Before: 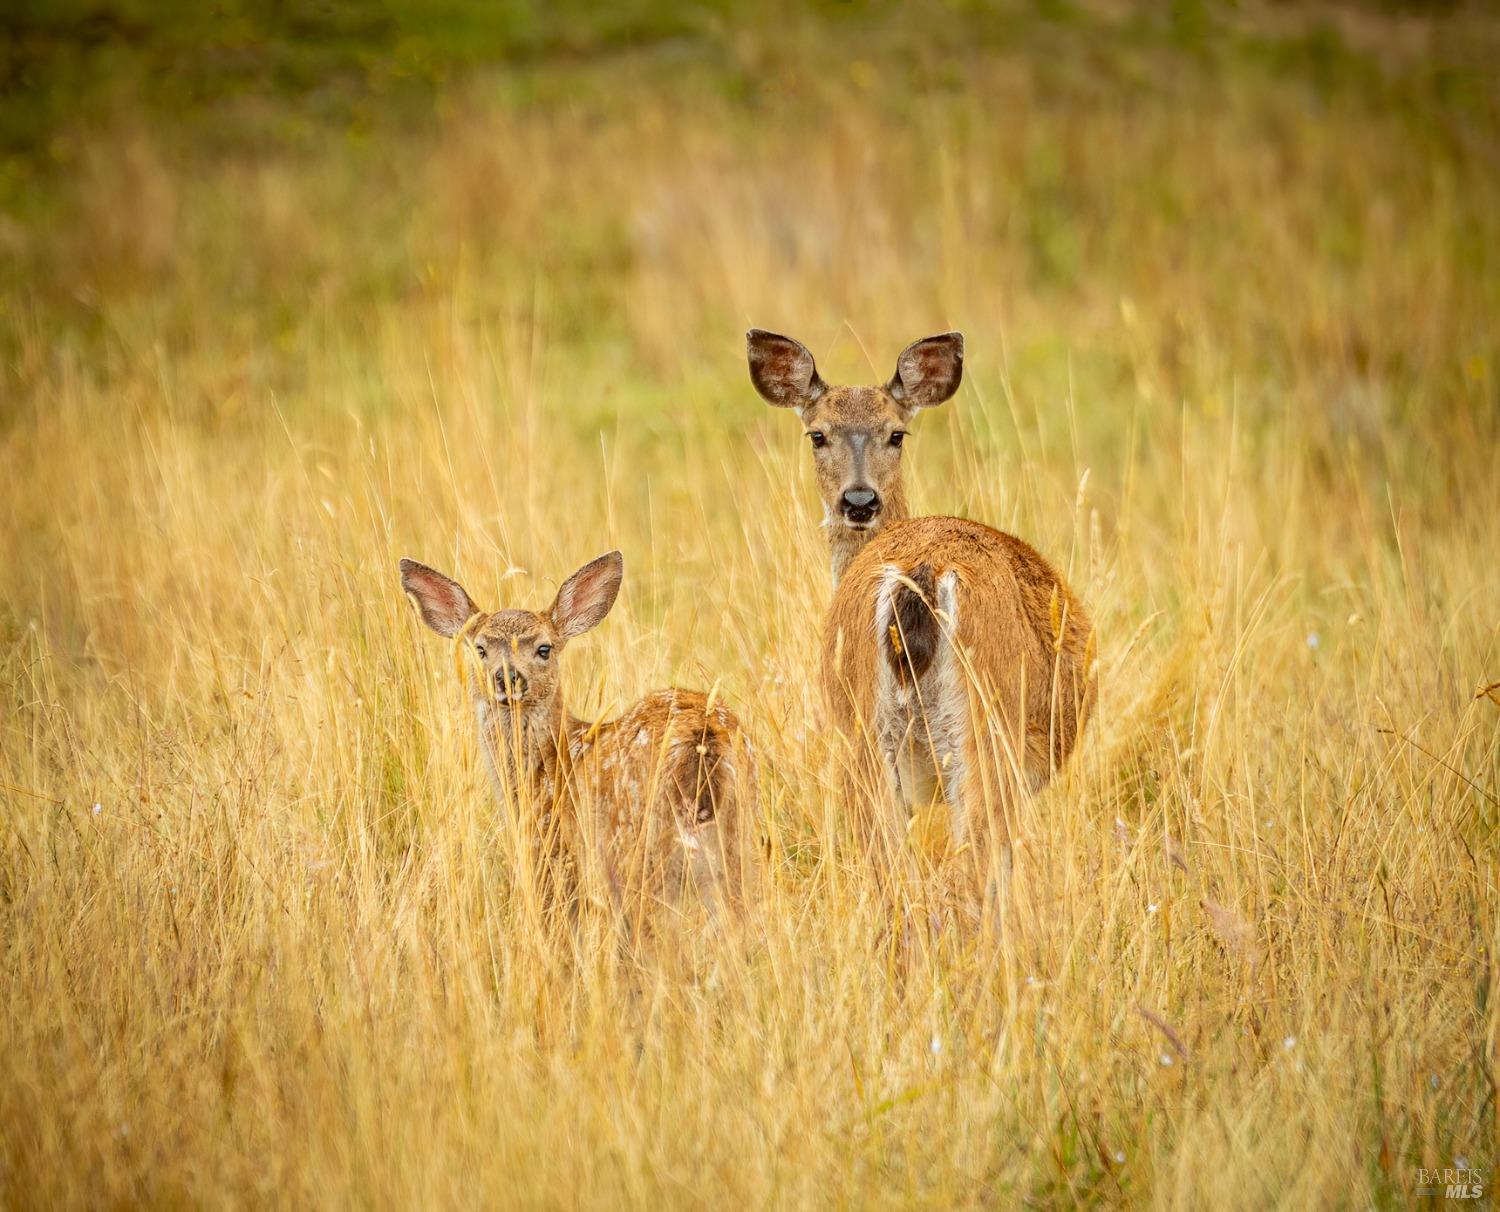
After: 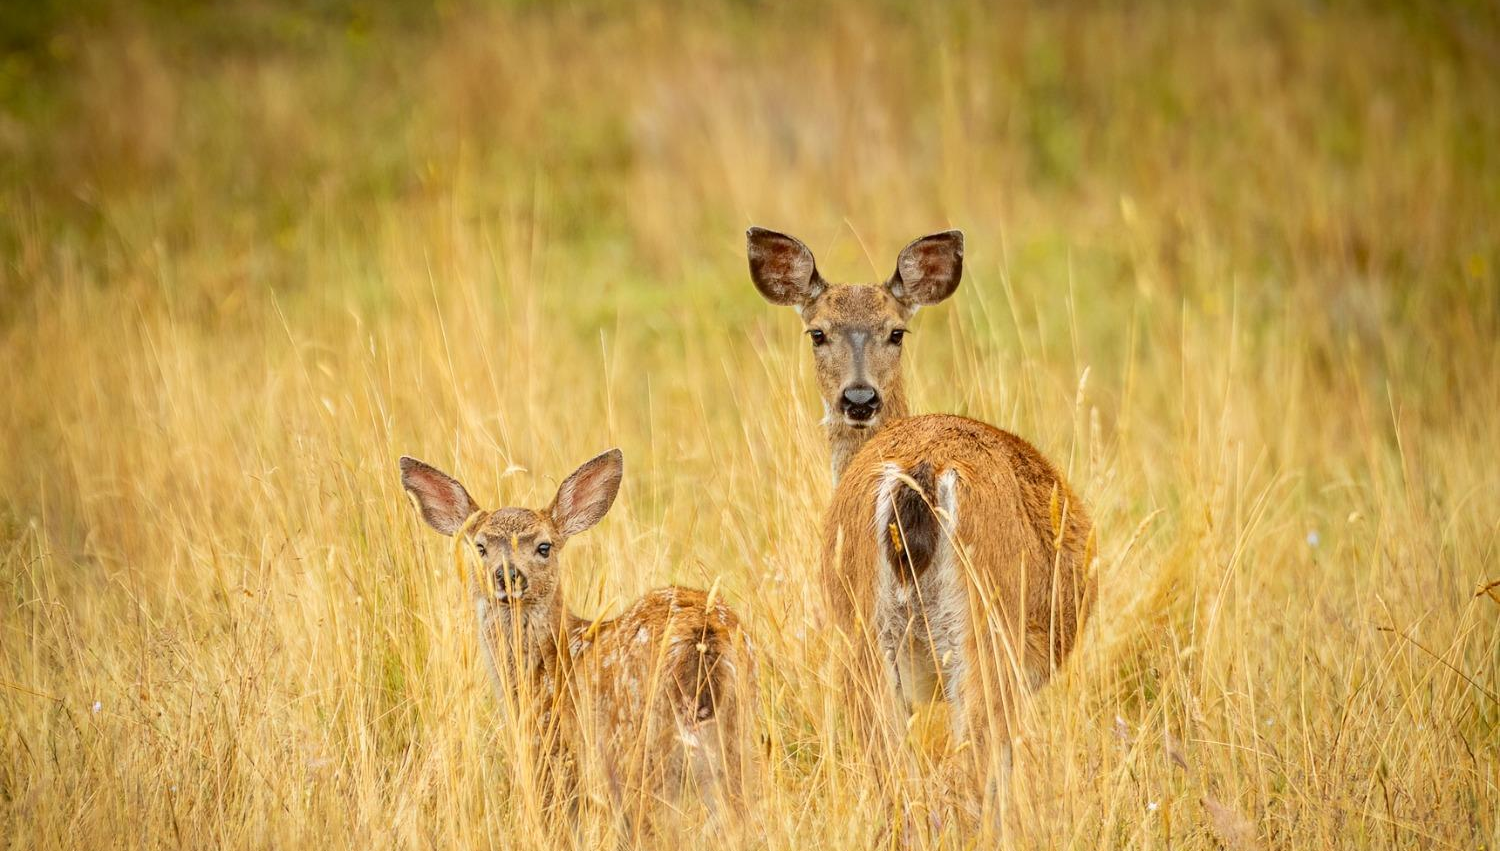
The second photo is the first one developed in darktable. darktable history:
crop and rotate: top 8.465%, bottom 21.262%
